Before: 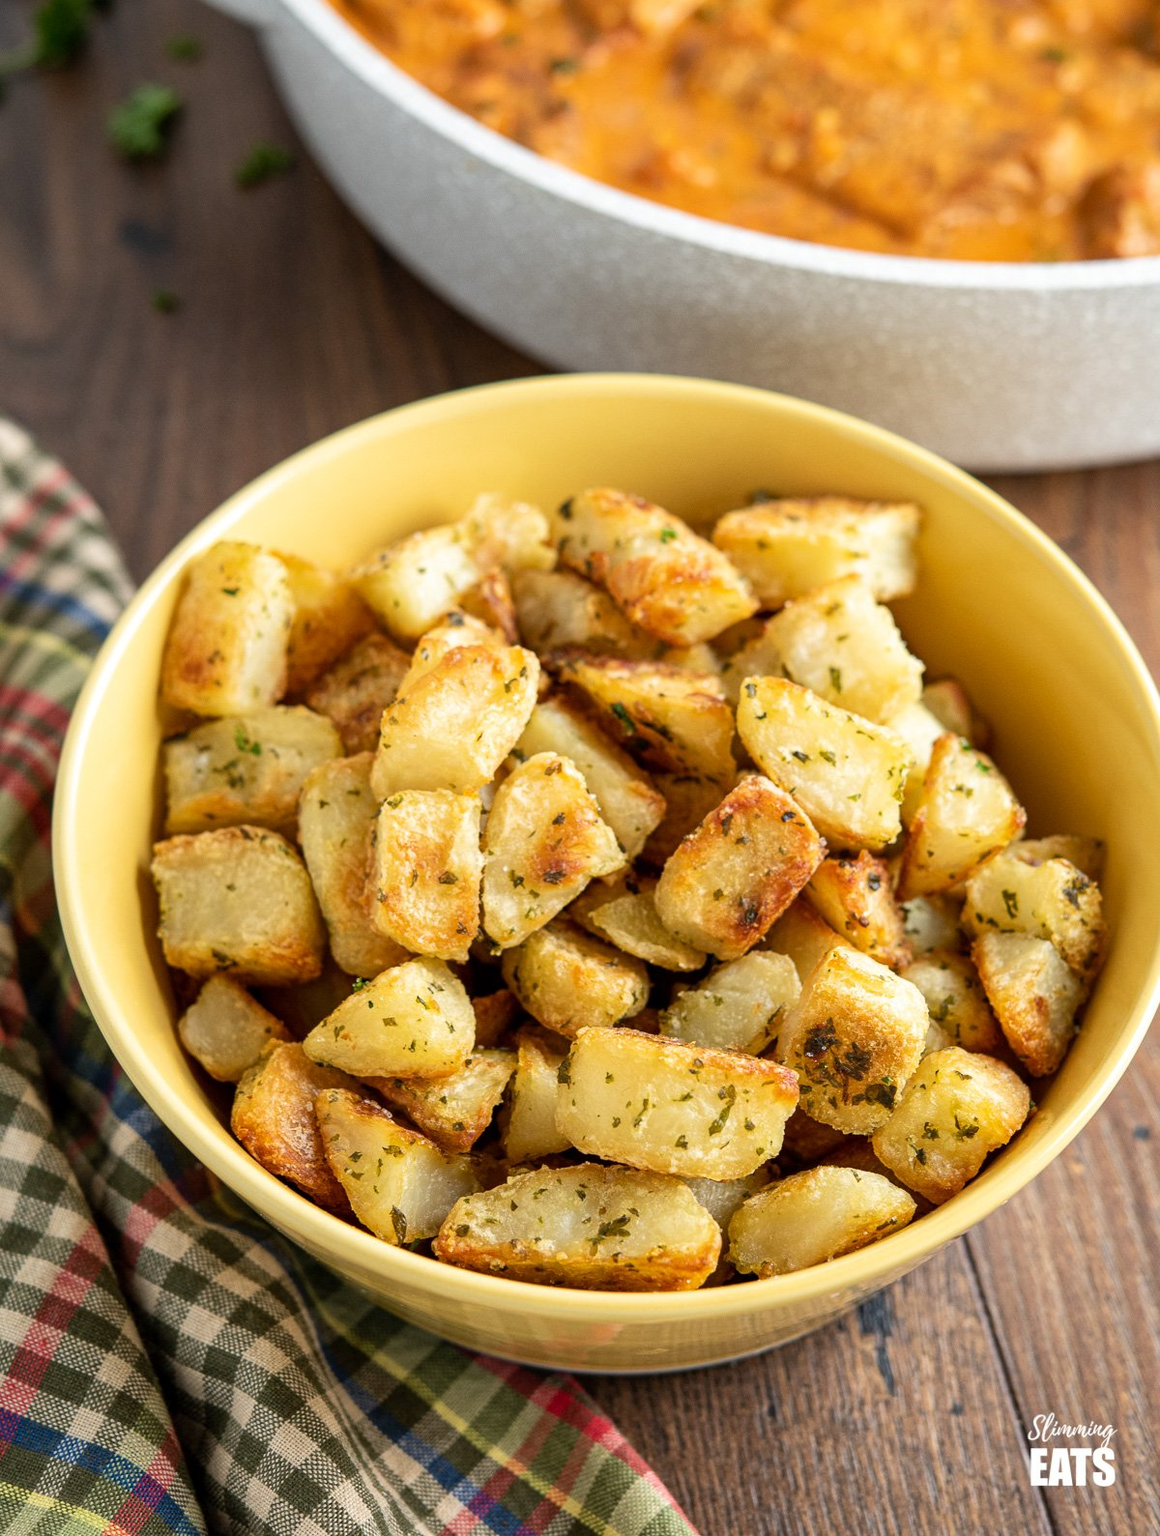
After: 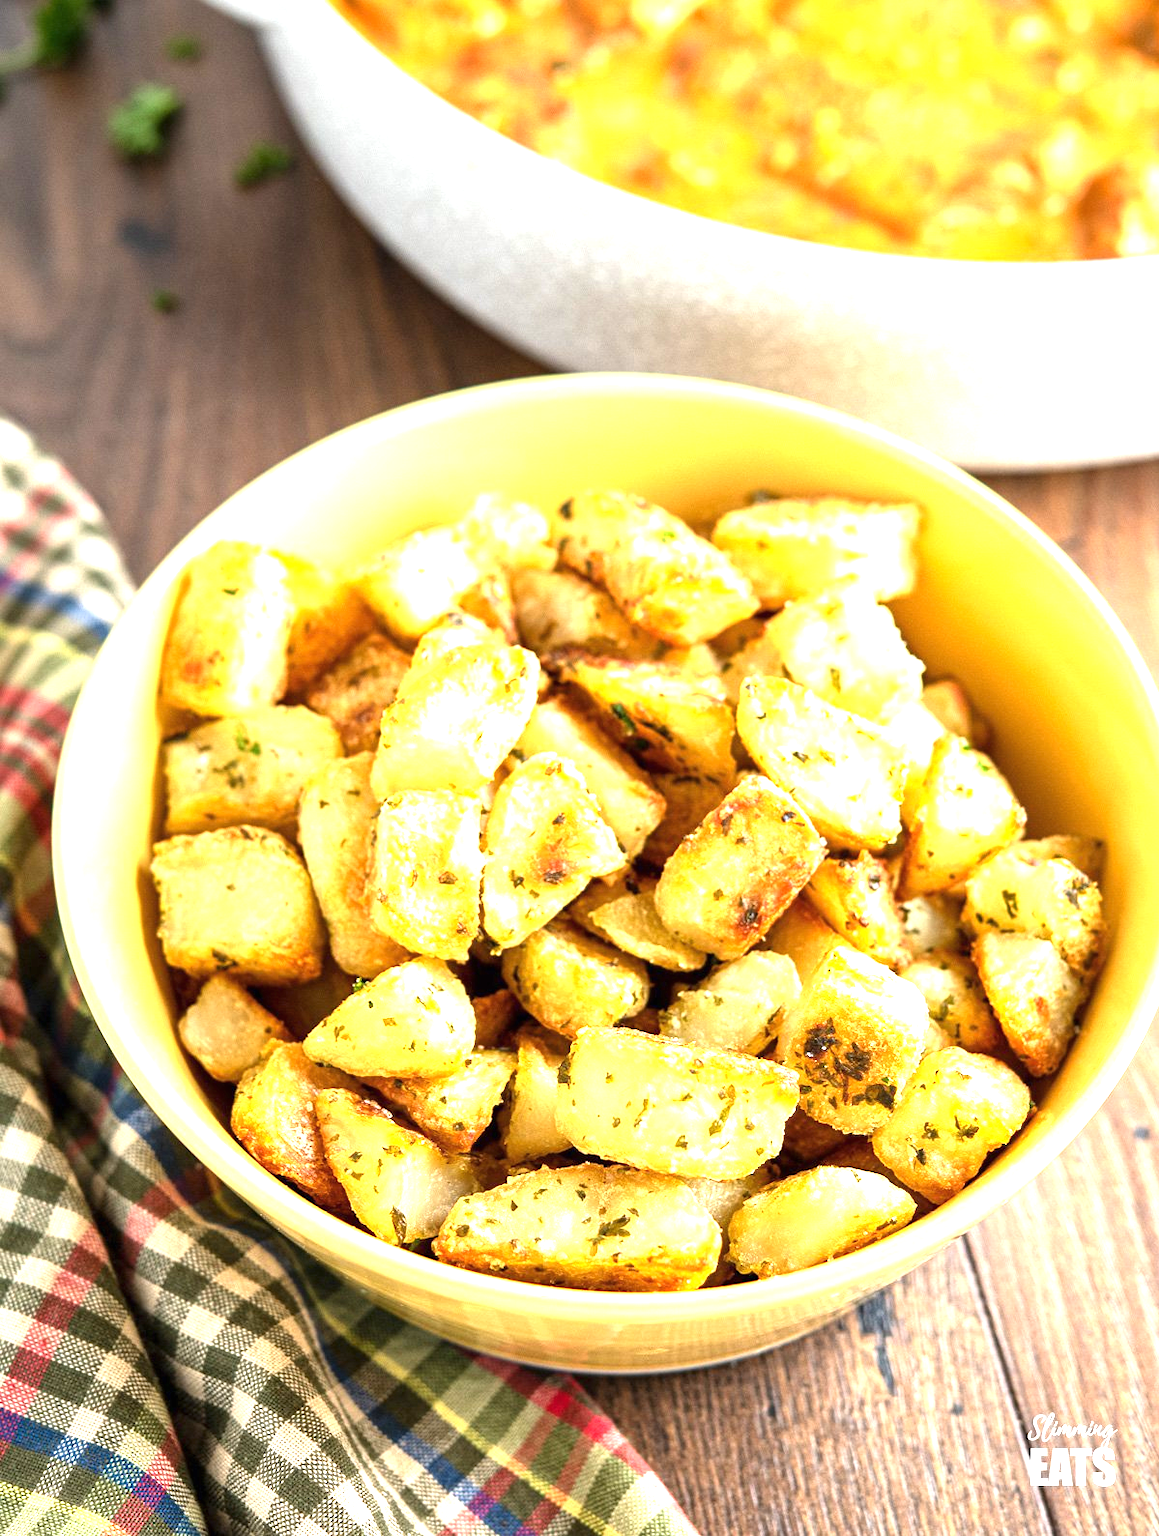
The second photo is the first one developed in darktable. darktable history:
color balance rgb: shadows lift › luminance -10%, highlights gain › luminance 10%, saturation formula JzAzBz (2021)
exposure: black level correction 0, exposure 1.45 EV, compensate exposure bias true, compensate highlight preservation false
